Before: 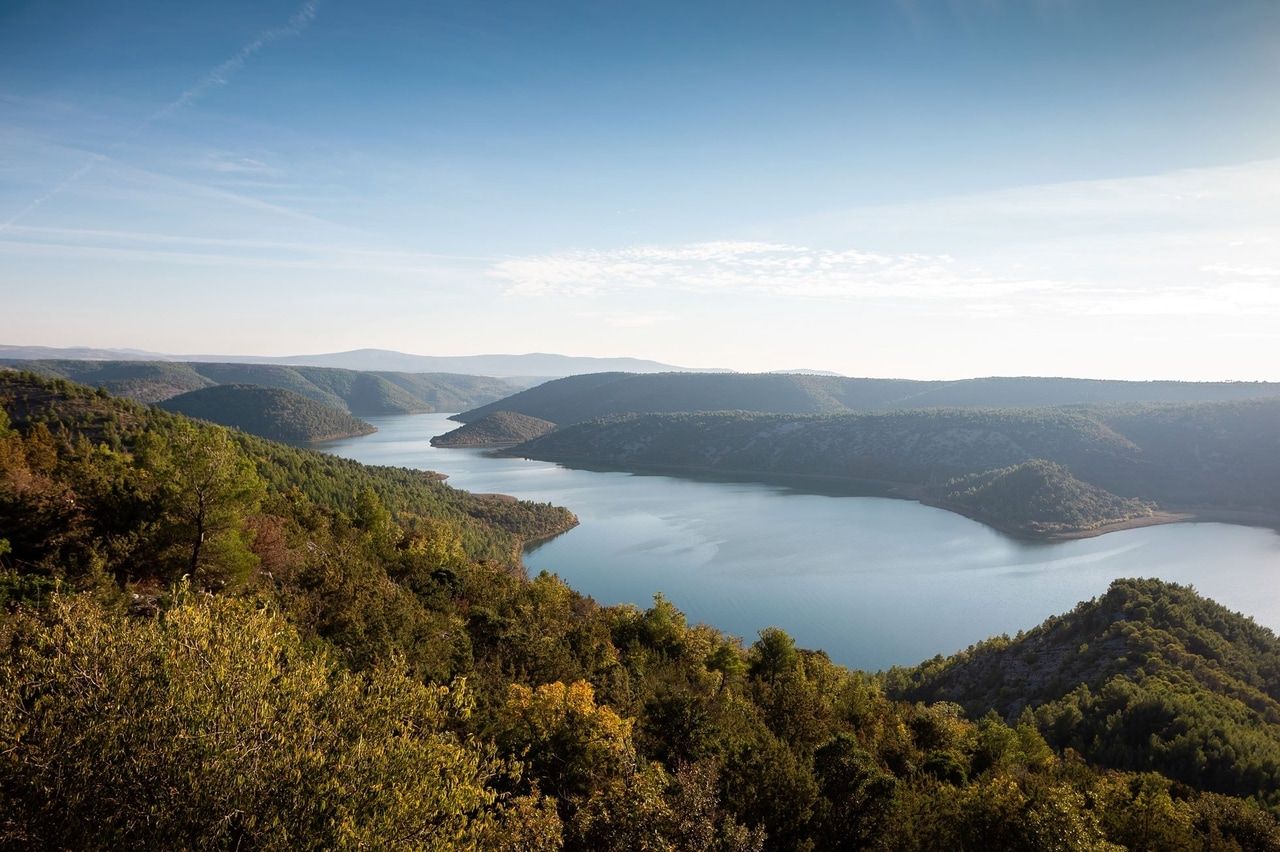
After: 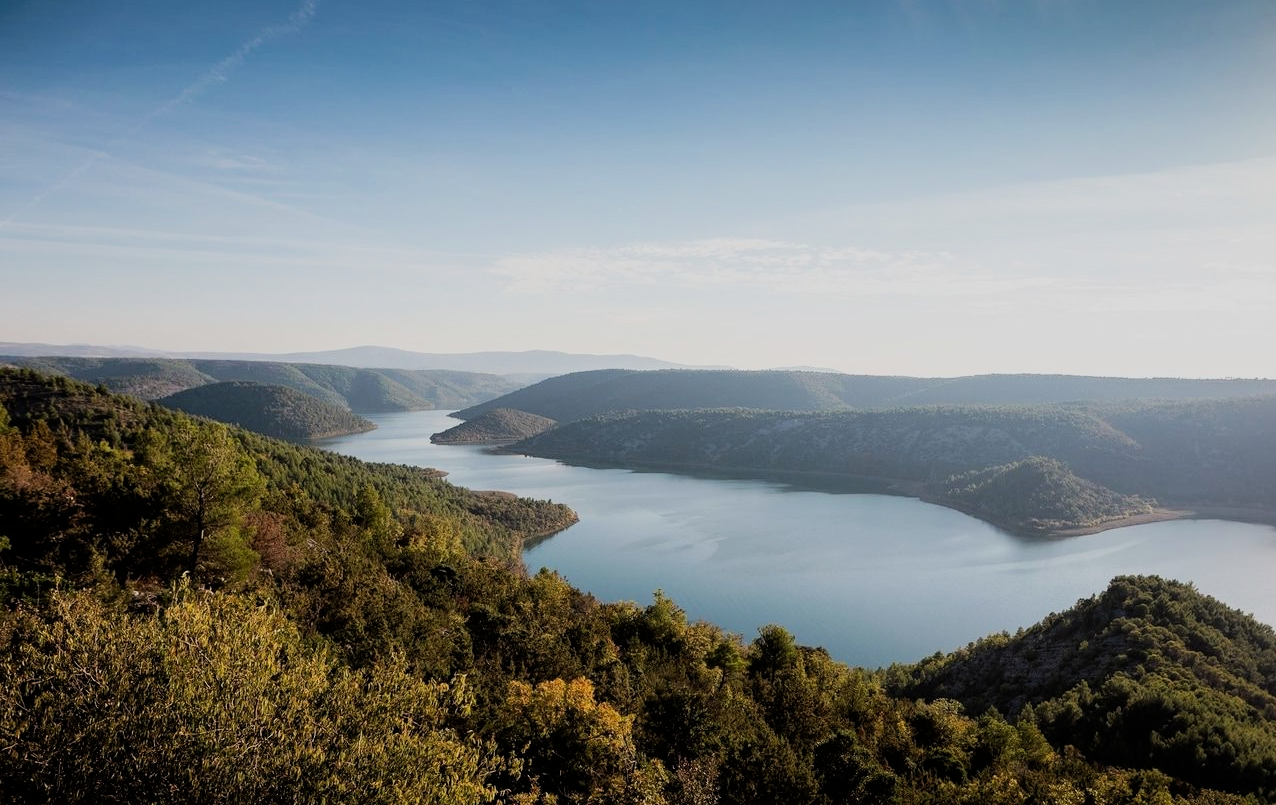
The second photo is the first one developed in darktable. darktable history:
filmic rgb: black relative exposure -7.65 EV, white relative exposure 4.56 EV, hardness 3.61, contrast 1.106
crop: top 0.448%, right 0.264%, bottom 5.045%
